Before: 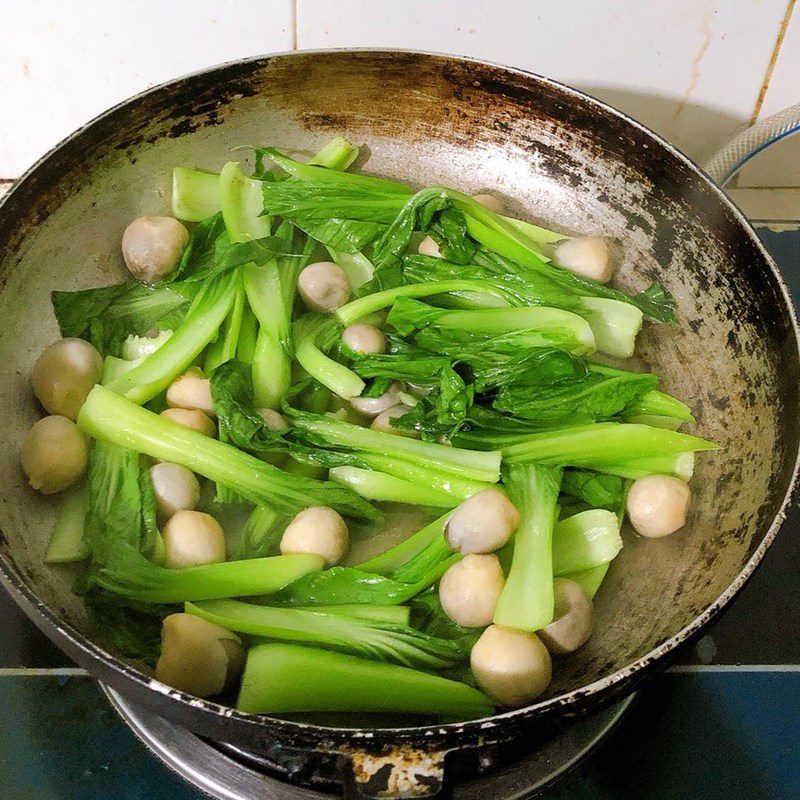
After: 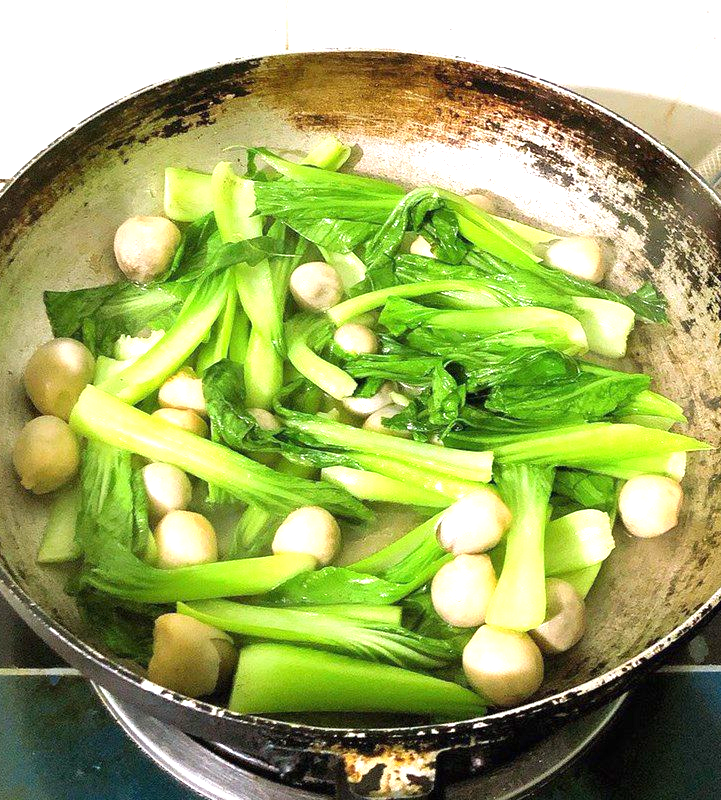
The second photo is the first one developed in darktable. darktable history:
exposure: black level correction 0, exposure 1.099 EV, compensate highlight preservation false
crop and rotate: left 1.107%, right 8.666%
